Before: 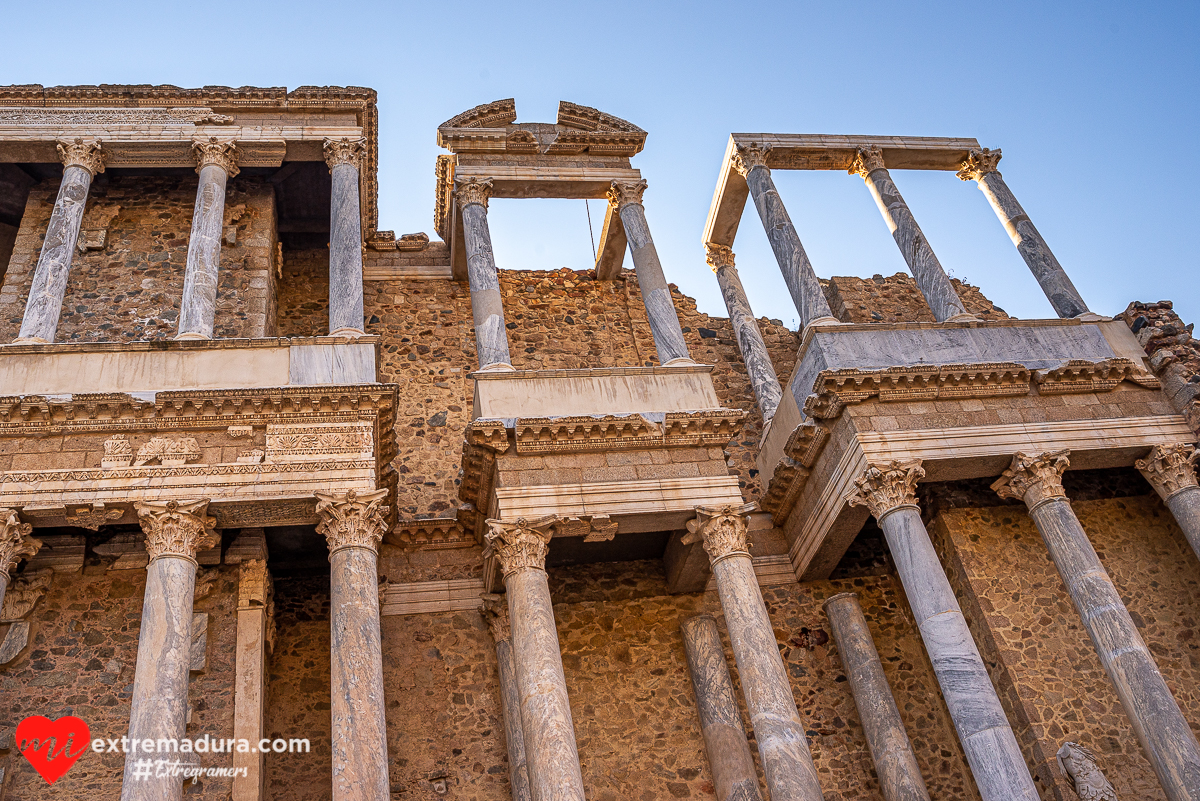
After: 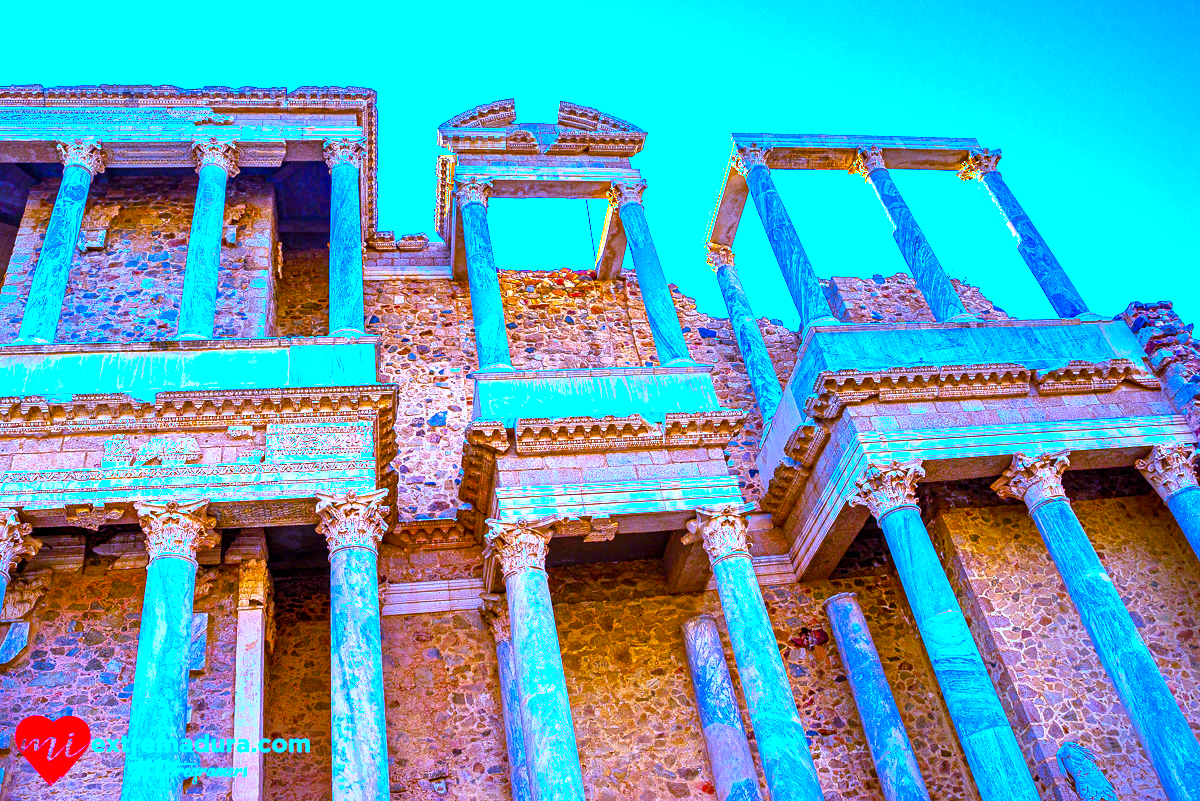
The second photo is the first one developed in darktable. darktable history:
color correction: saturation 1.8
exposure: exposure 1 EV, compensate highlight preservation false
white balance: red 0.766, blue 1.537
color balance rgb: linear chroma grading › shadows 10%, linear chroma grading › highlights 10%, linear chroma grading › global chroma 15%, linear chroma grading › mid-tones 15%, perceptual saturation grading › global saturation 40%, perceptual saturation grading › highlights -25%, perceptual saturation grading › mid-tones 35%, perceptual saturation grading › shadows 35%, perceptual brilliance grading › global brilliance 11.29%, global vibrance 11.29%
